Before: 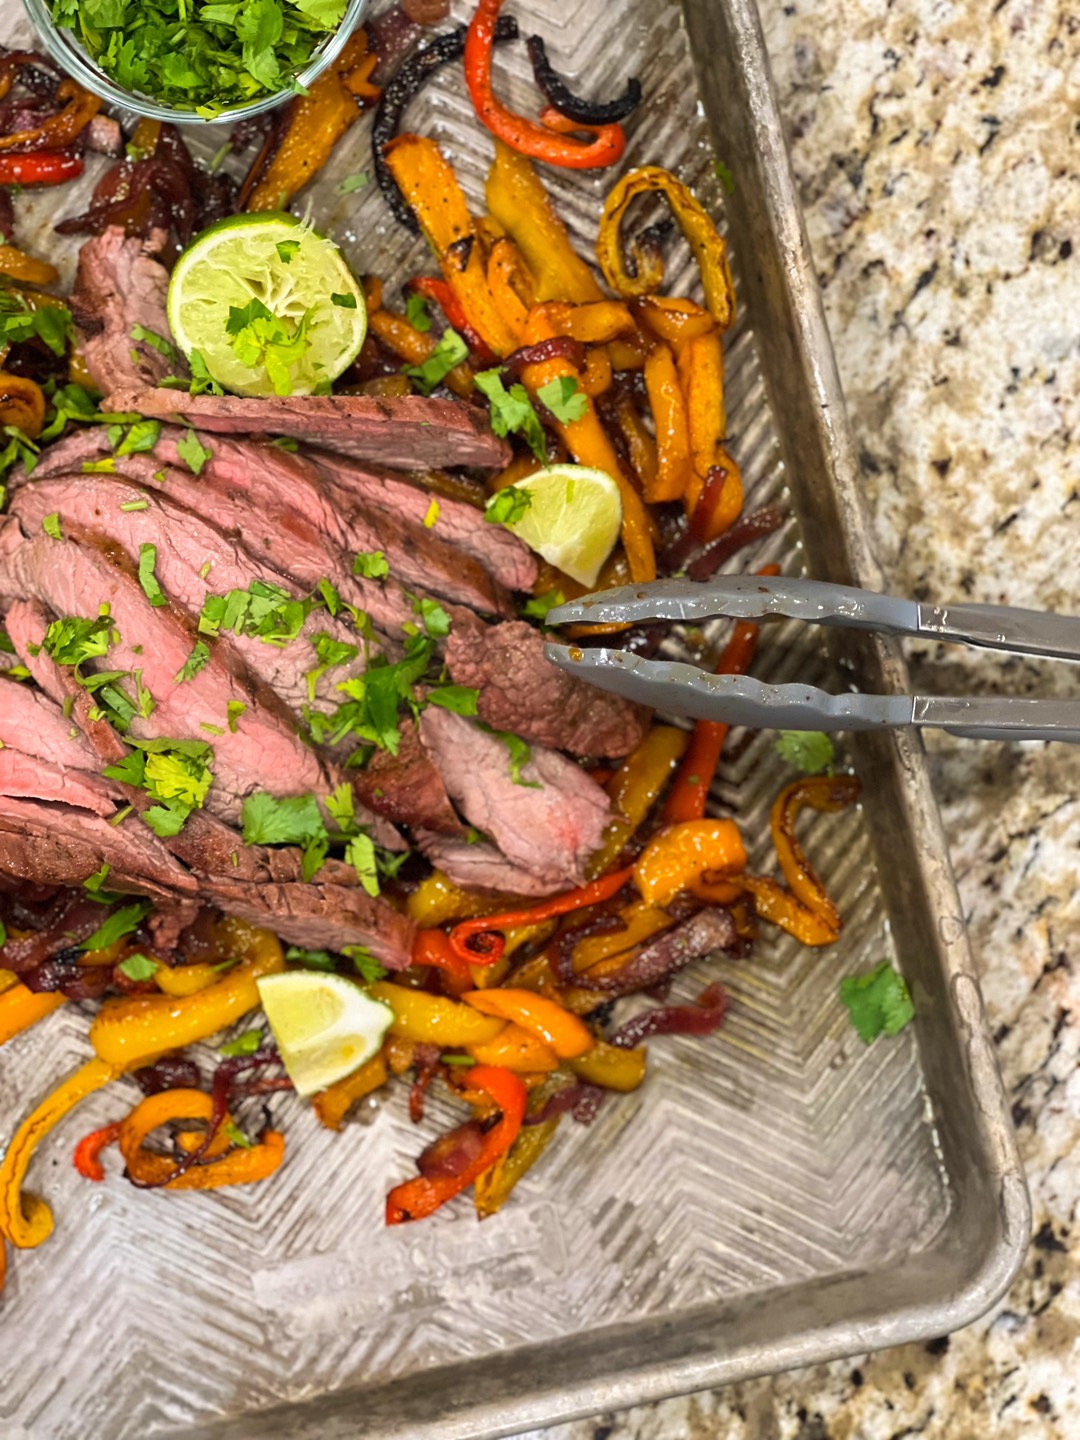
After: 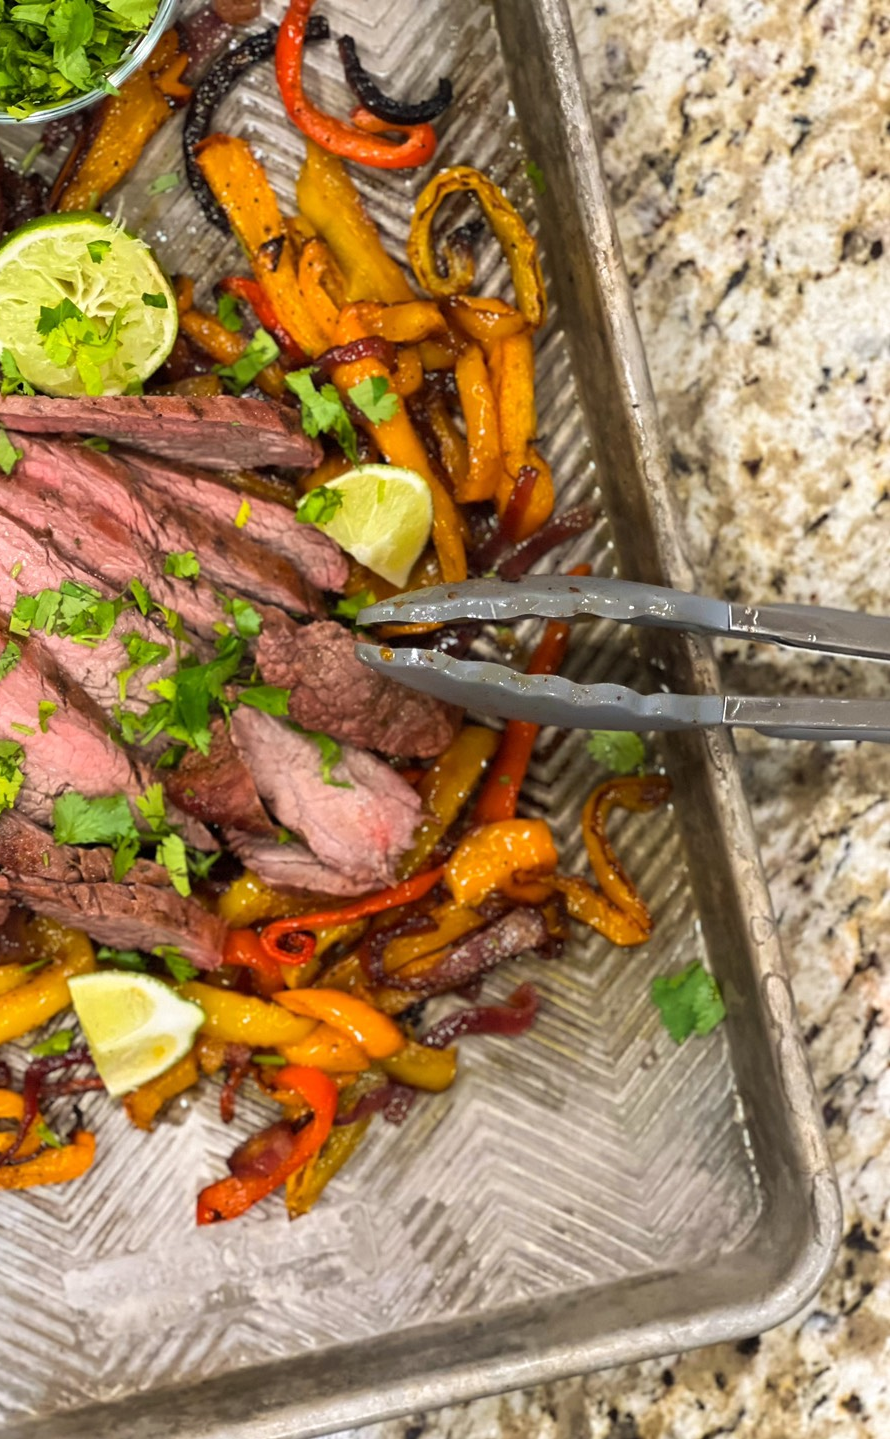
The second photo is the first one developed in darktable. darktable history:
crop: left 17.582%, bottom 0.031%
levels: mode automatic
